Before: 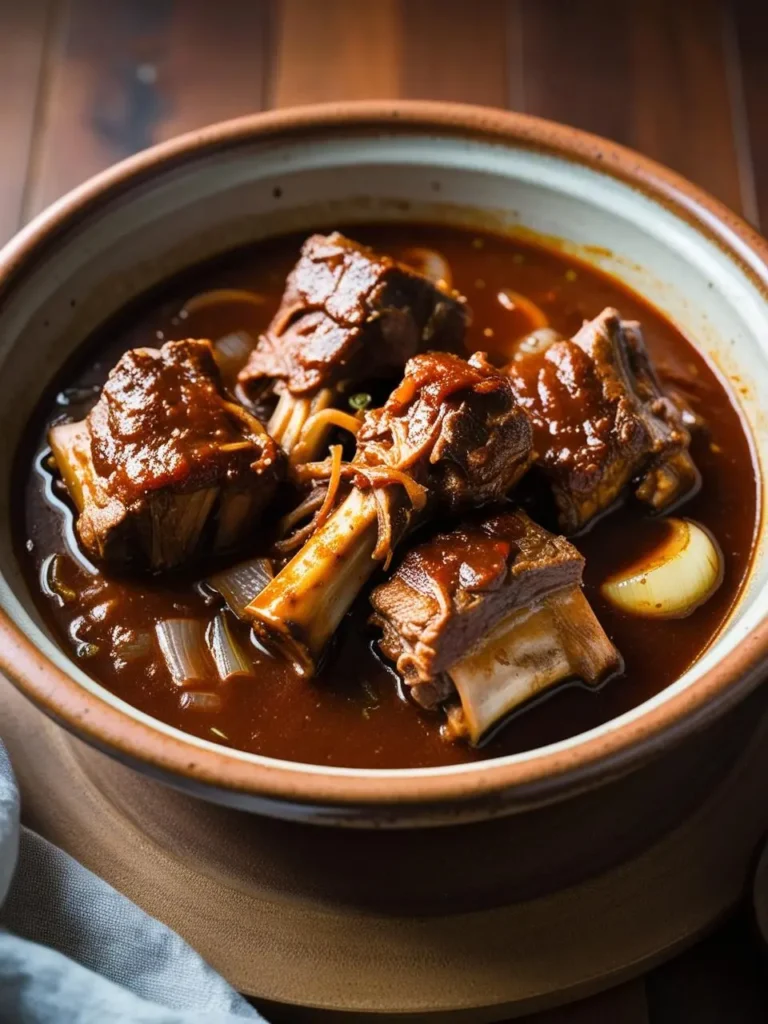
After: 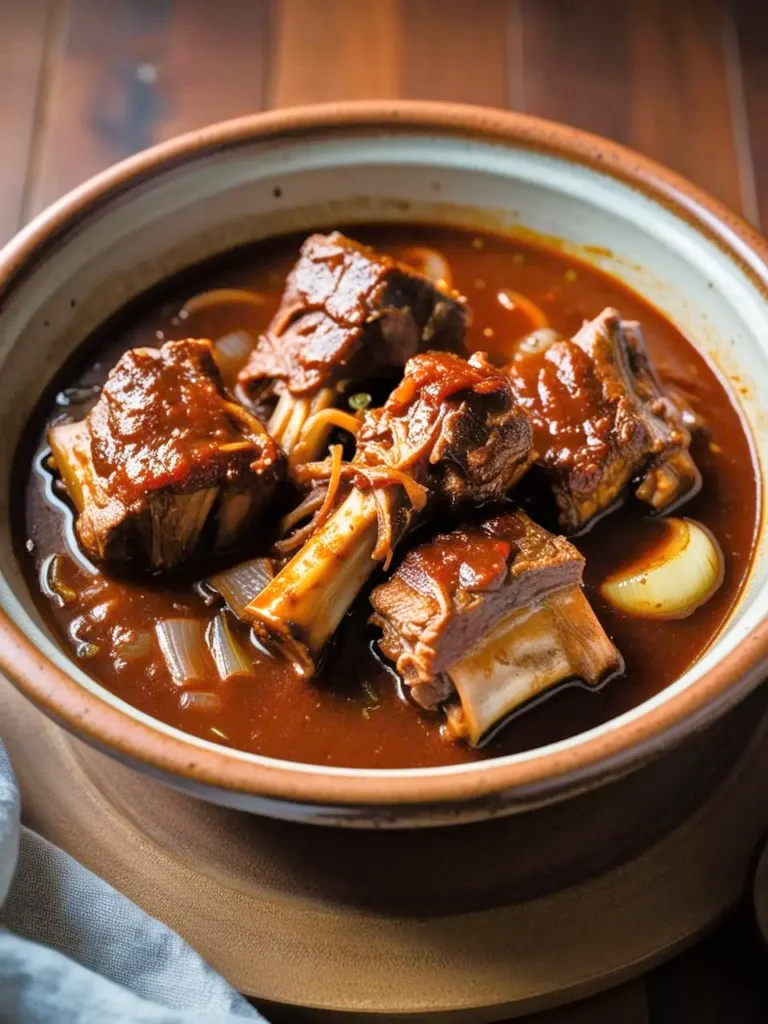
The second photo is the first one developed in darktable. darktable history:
tone equalizer: -7 EV 0.157 EV, -6 EV 0.624 EV, -5 EV 1.18 EV, -4 EV 1.34 EV, -3 EV 1.18 EV, -2 EV 0.6 EV, -1 EV 0.163 EV
